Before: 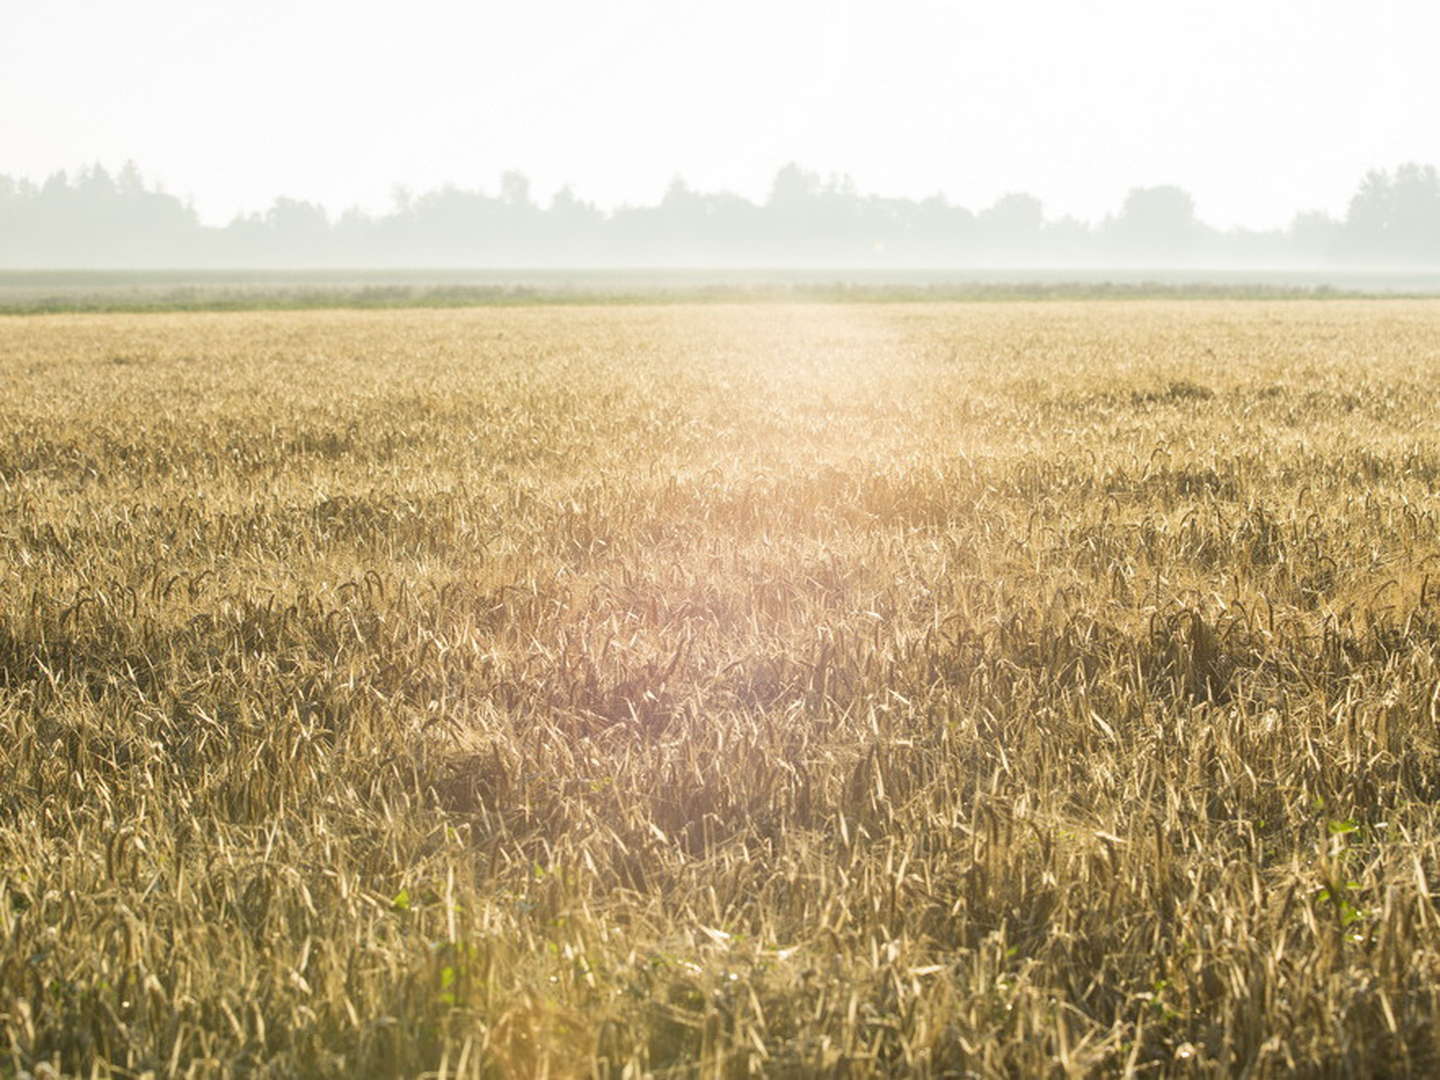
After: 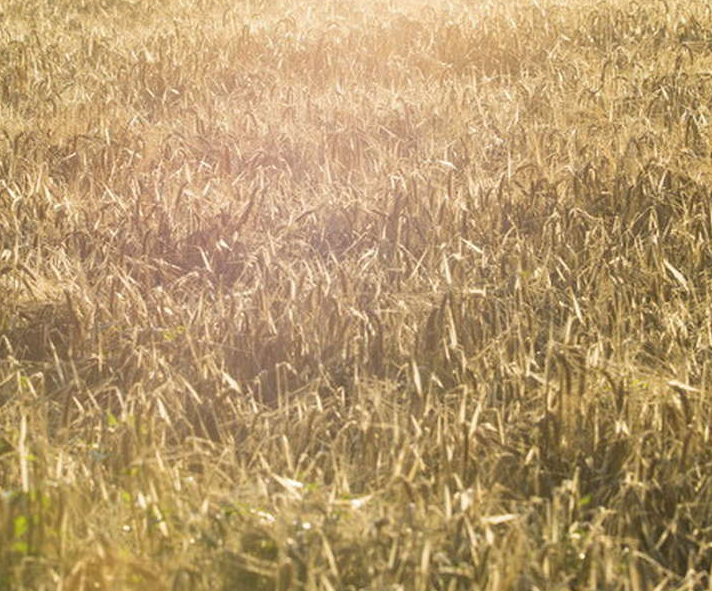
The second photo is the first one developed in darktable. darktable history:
white balance: emerald 1
exposure: compensate highlight preservation false
crop: left 29.672%, top 41.786%, right 20.851%, bottom 3.487%
